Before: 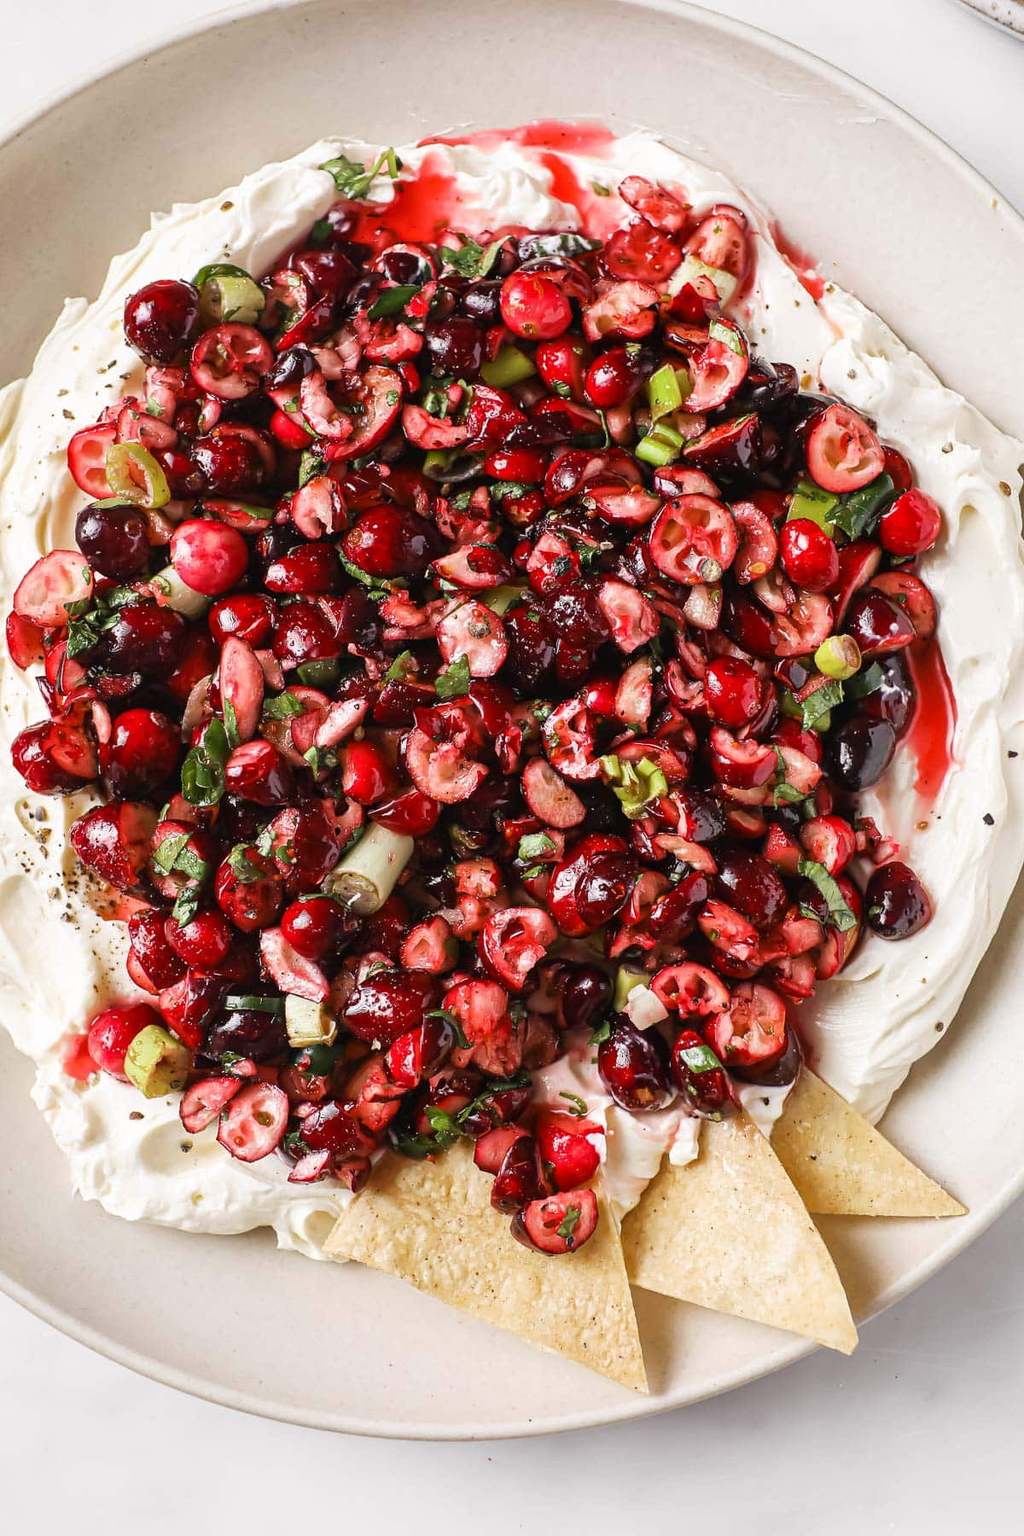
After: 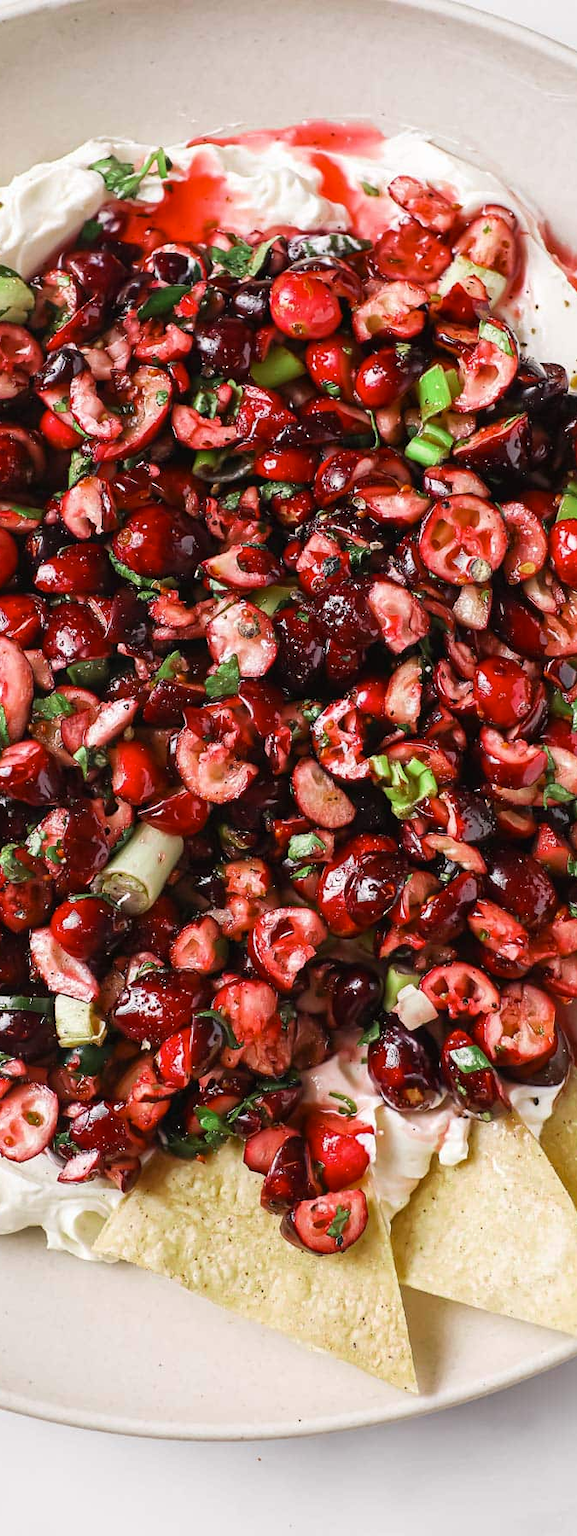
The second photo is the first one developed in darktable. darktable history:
sharpen: radius 2.894, amount 0.862, threshold 47.137
crop and rotate: left 22.57%, right 20.998%
color zones: curves: ch2 [(0, 0.5) (0.143, 0.517) (0.286, 0.571) (0.429, 0.522) (0.571, 0.5) (0.714, 0.5) (0.857, 0.5) (1, 0.5)]
